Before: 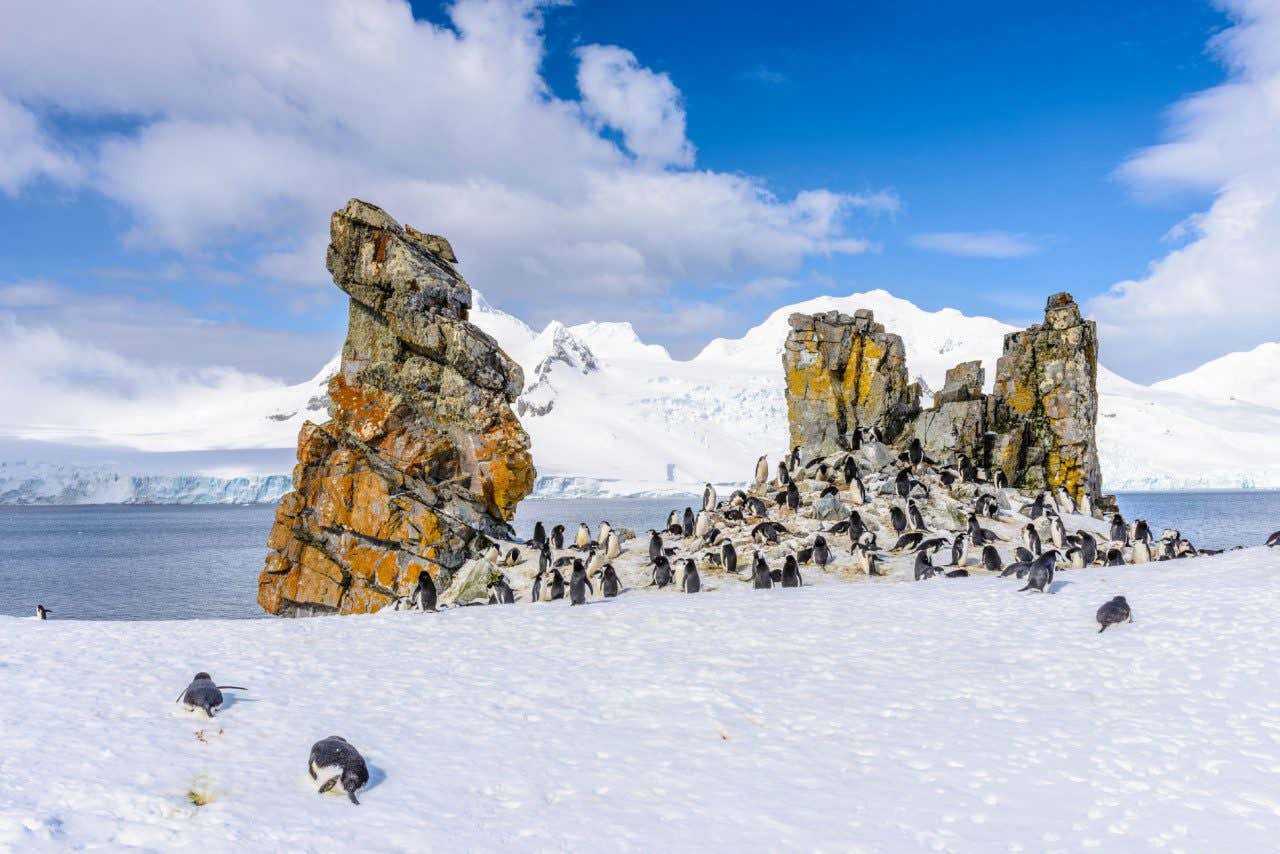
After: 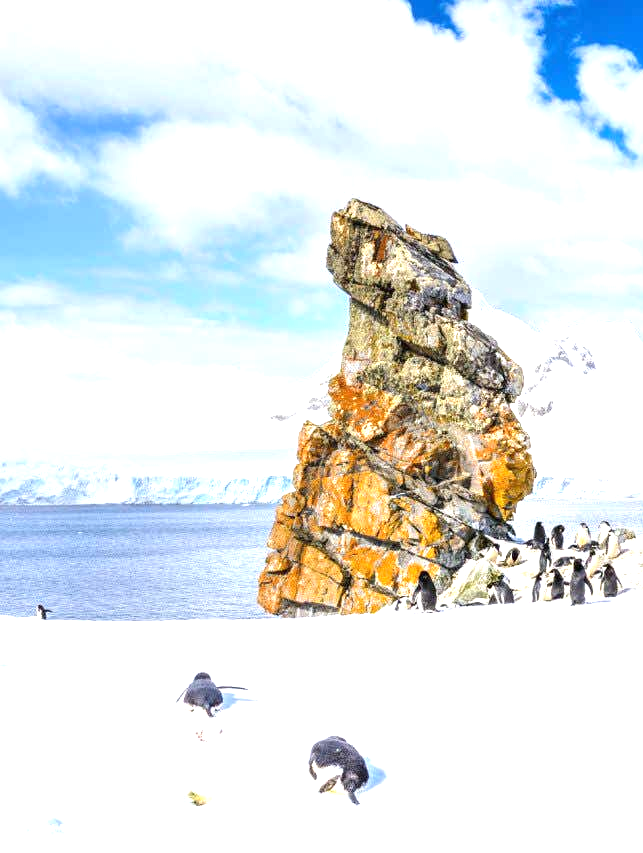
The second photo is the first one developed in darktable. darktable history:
exposure: black level correction 0, exposure 1.199 EV, compensate exposure bias true, compensate highlight preservation false
crop and rotate: left 0.003%, top 0%, right 49.748%
